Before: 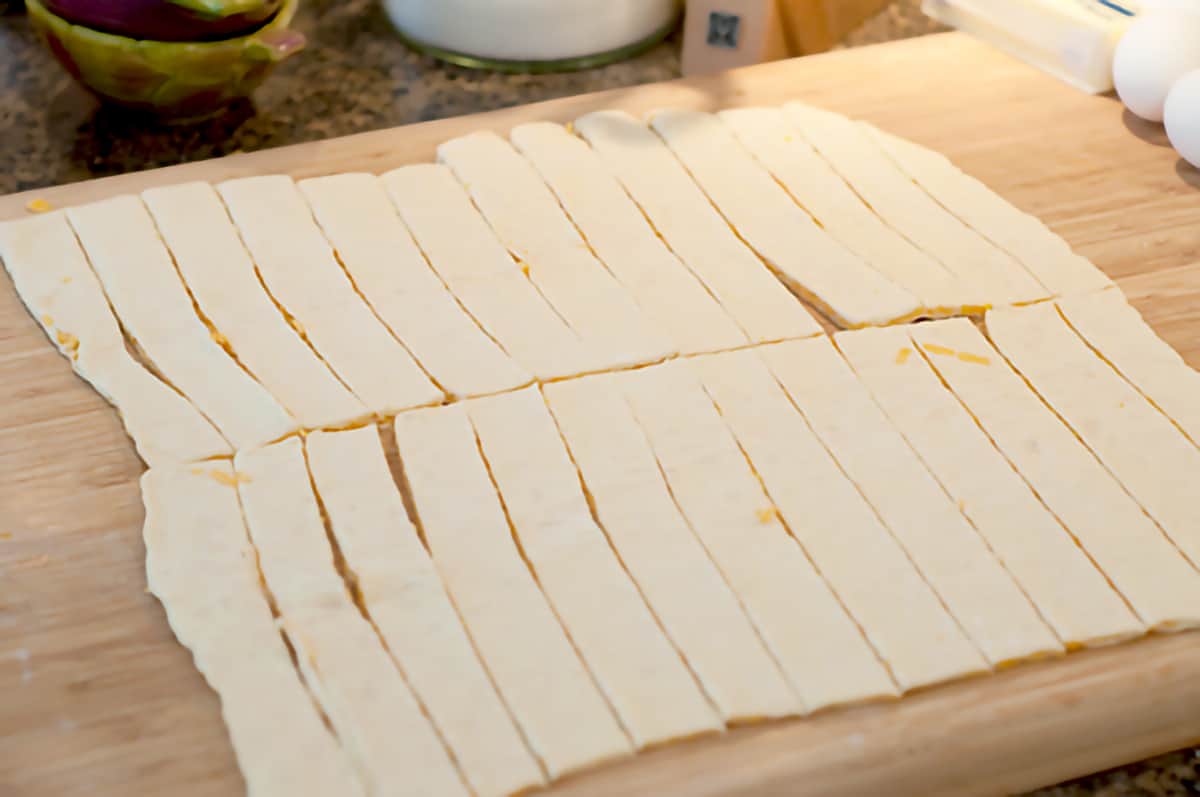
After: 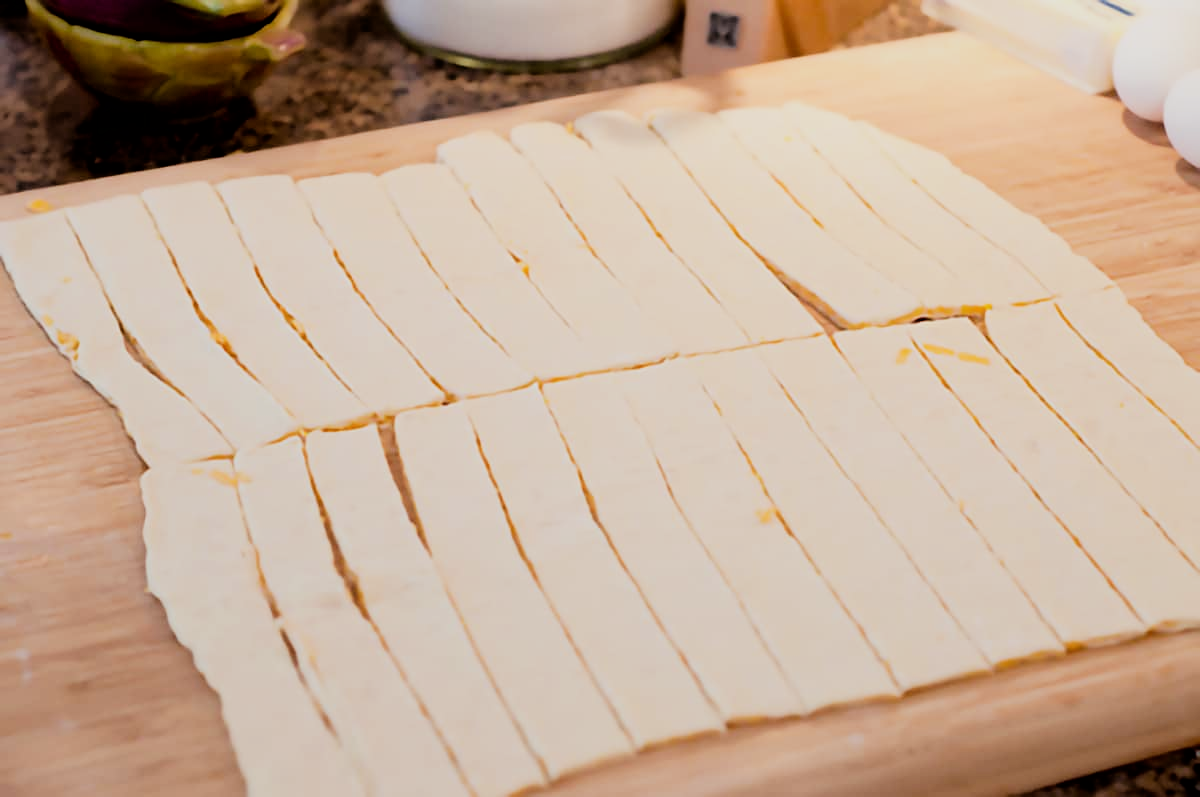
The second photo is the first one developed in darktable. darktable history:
filmic rgb: black relative exposure -5 EV, hardness 2.88, contrast 1.3, highlights saturation mix -30%
rgb levels: mode RGB, independent channels, levels [[0, 0.474, 1], [0, 0.5, 1], [0, 0.5, 1]]
